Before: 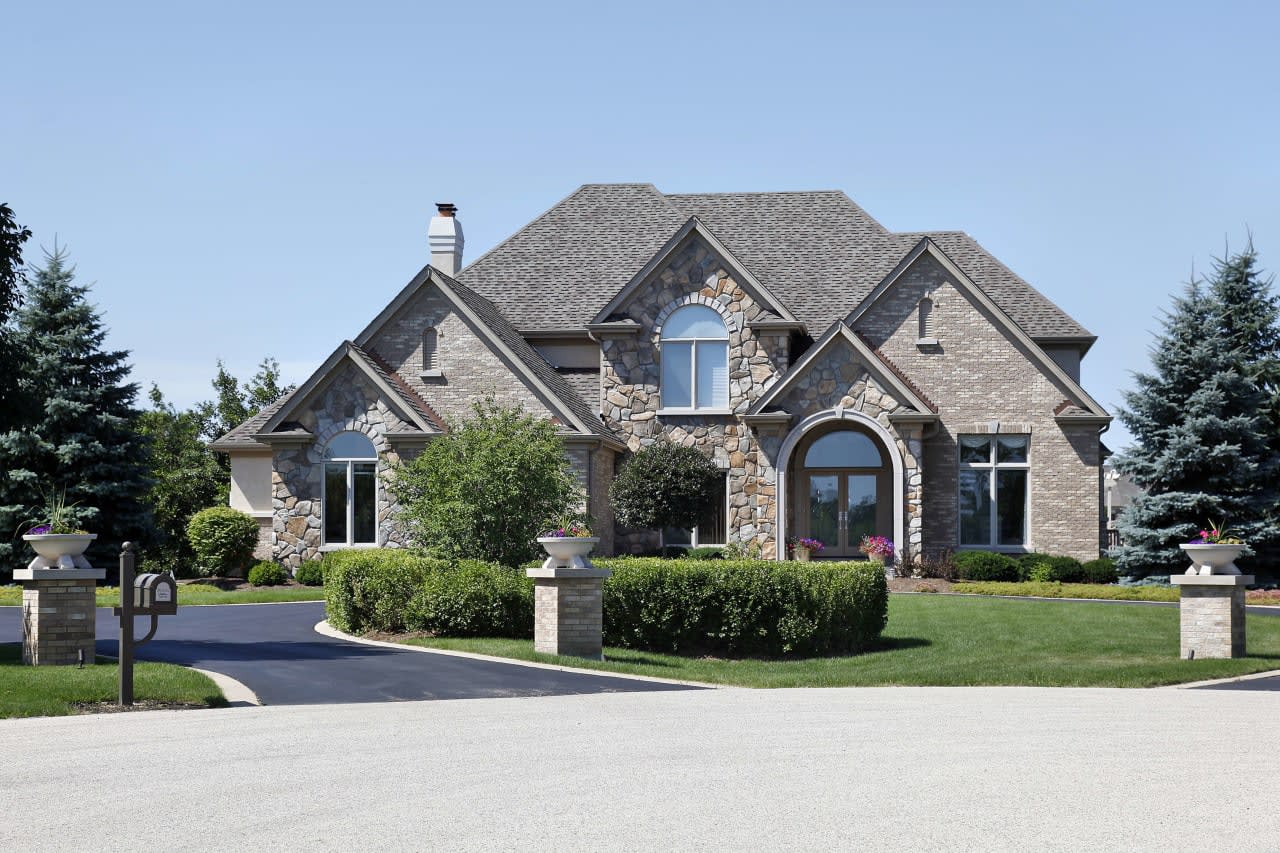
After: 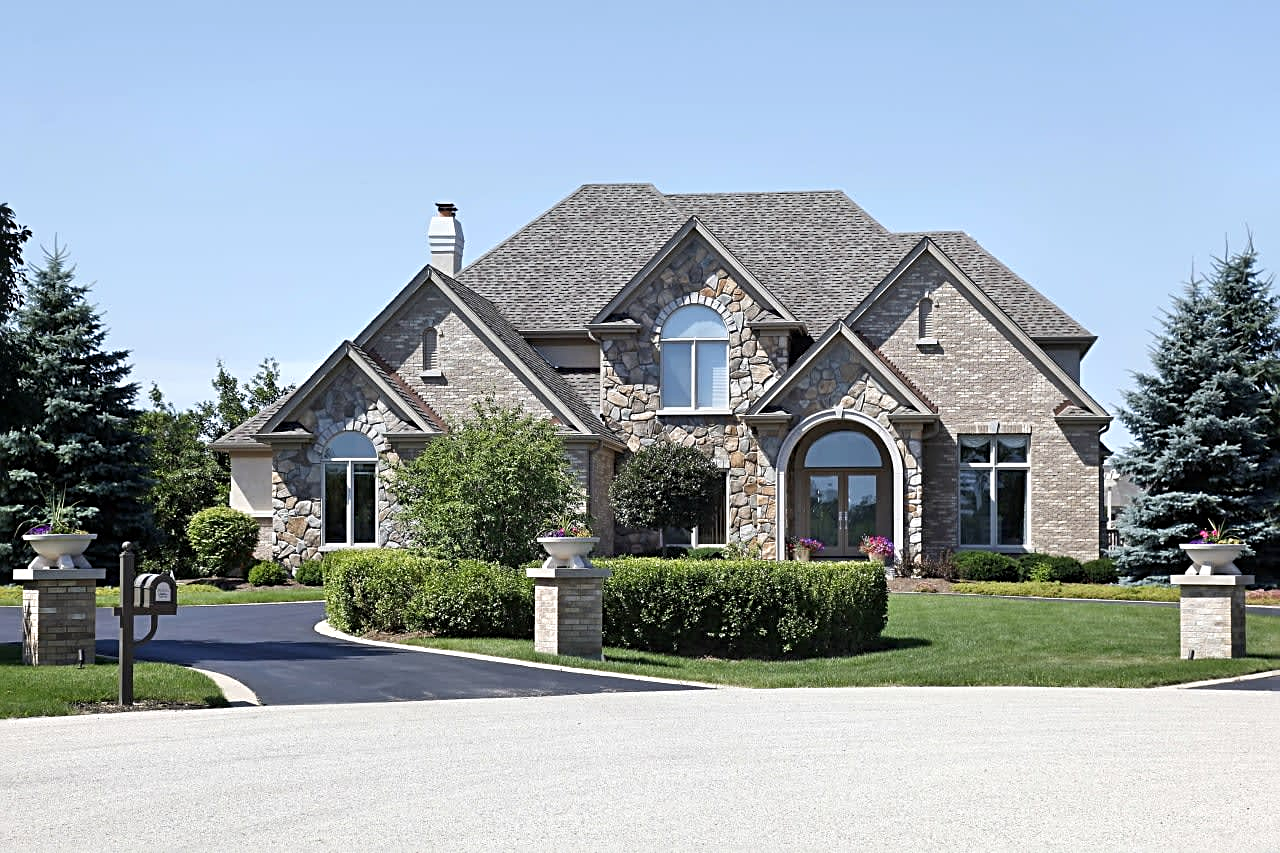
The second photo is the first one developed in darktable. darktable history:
sharpen: radius 3.076
exposure: exposure 0.201 EV, compensate highlight preservation false
